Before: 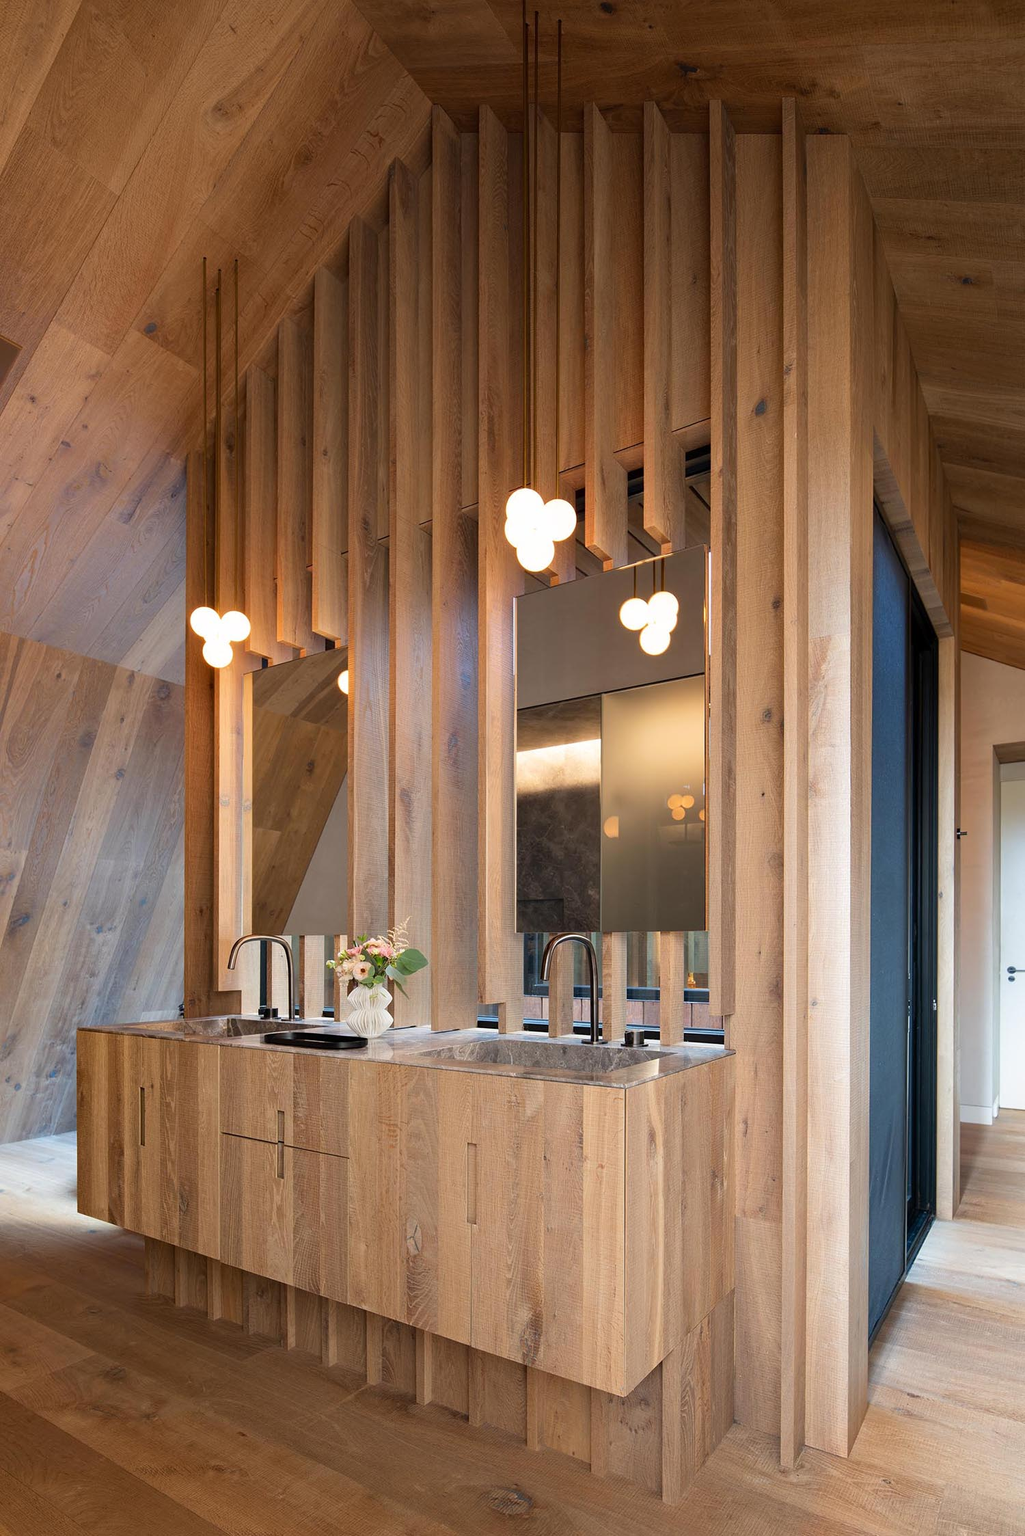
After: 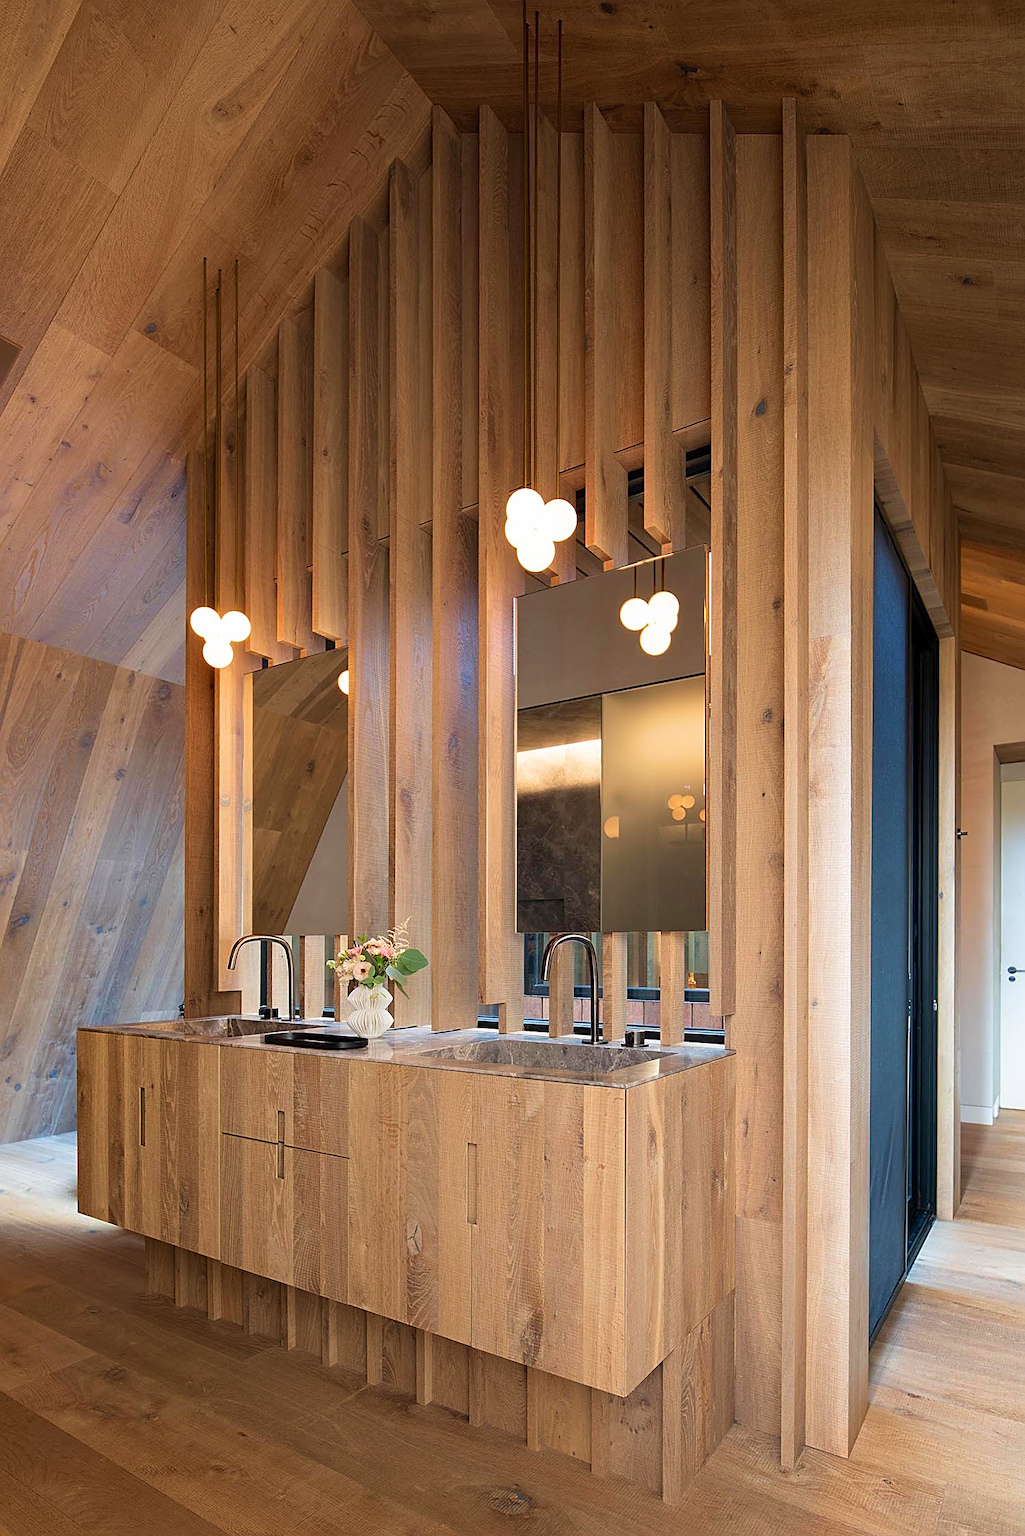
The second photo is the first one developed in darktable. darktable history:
sharpen: amount 0.563
velvia: strength 29.98%
